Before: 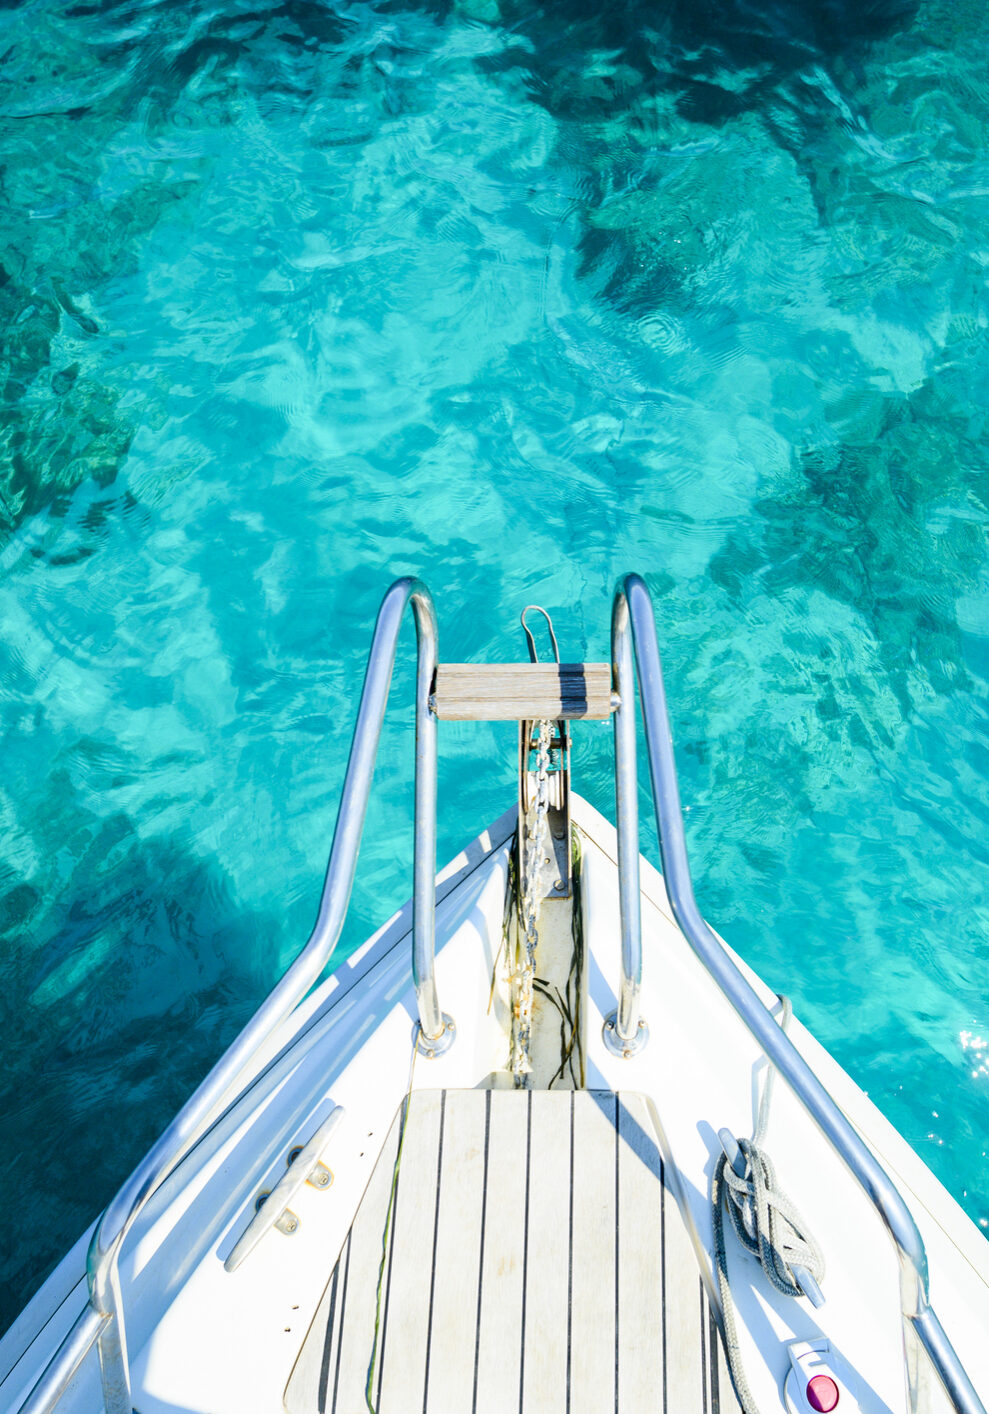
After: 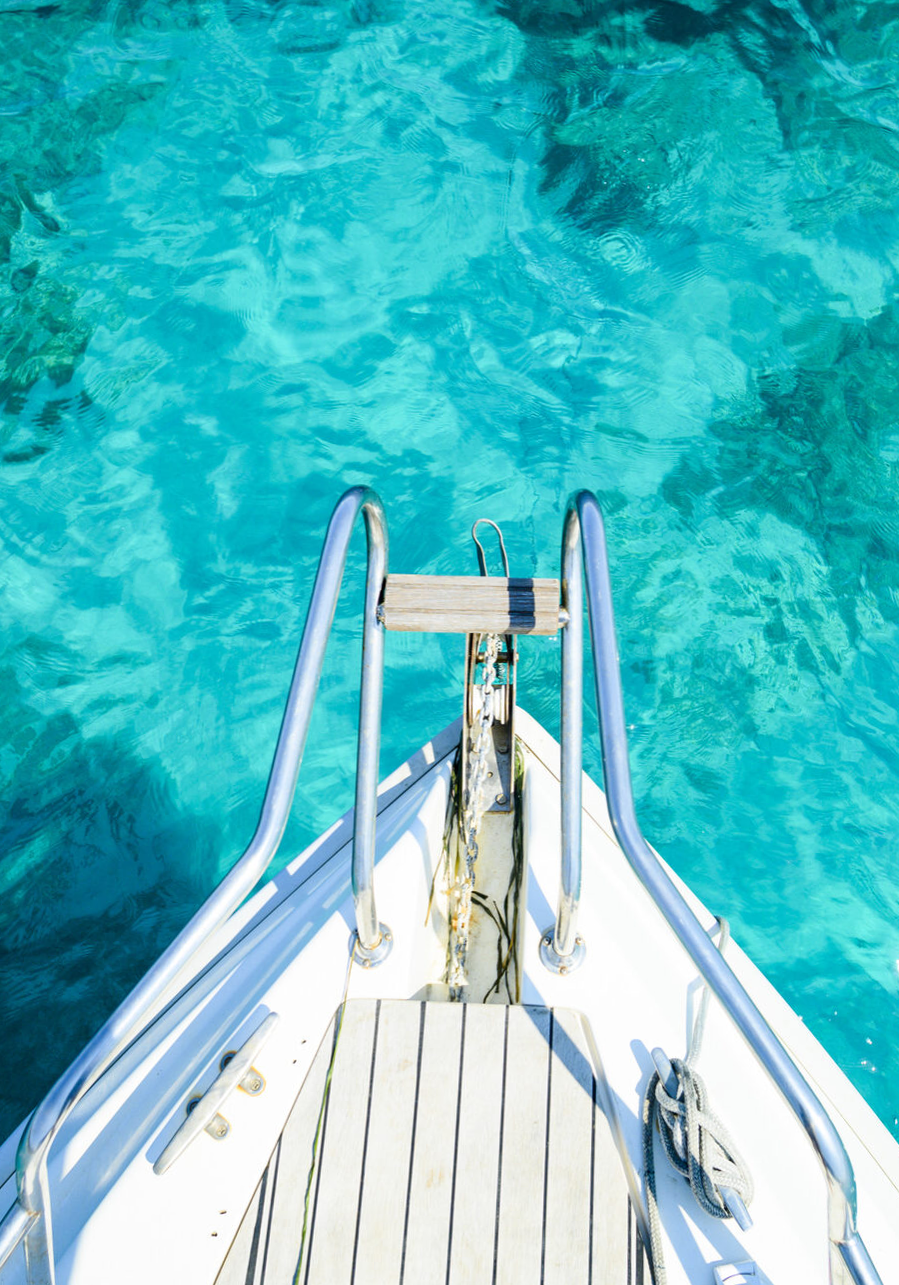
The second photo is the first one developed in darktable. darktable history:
crop and rotate: angle -1.96°, left 3.097%, top 4.154%, right 1.586%, bottom 0.529%
